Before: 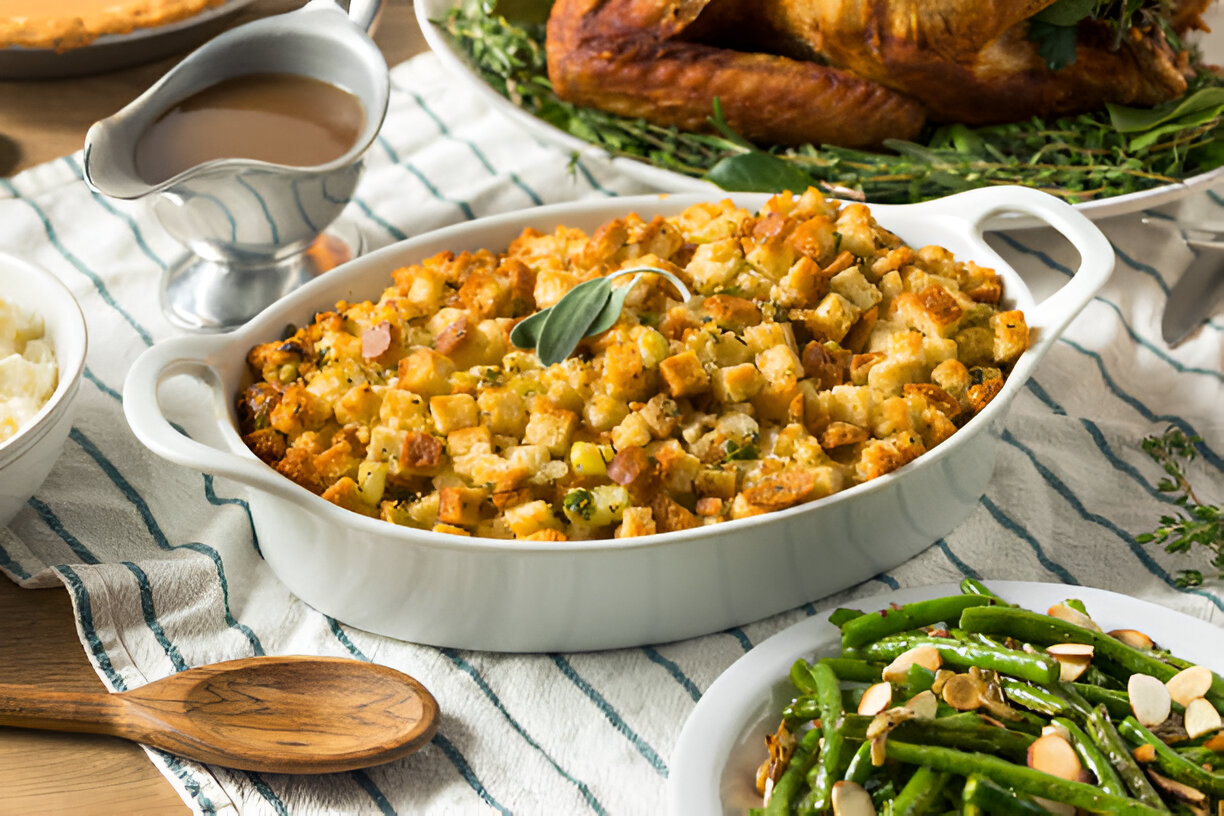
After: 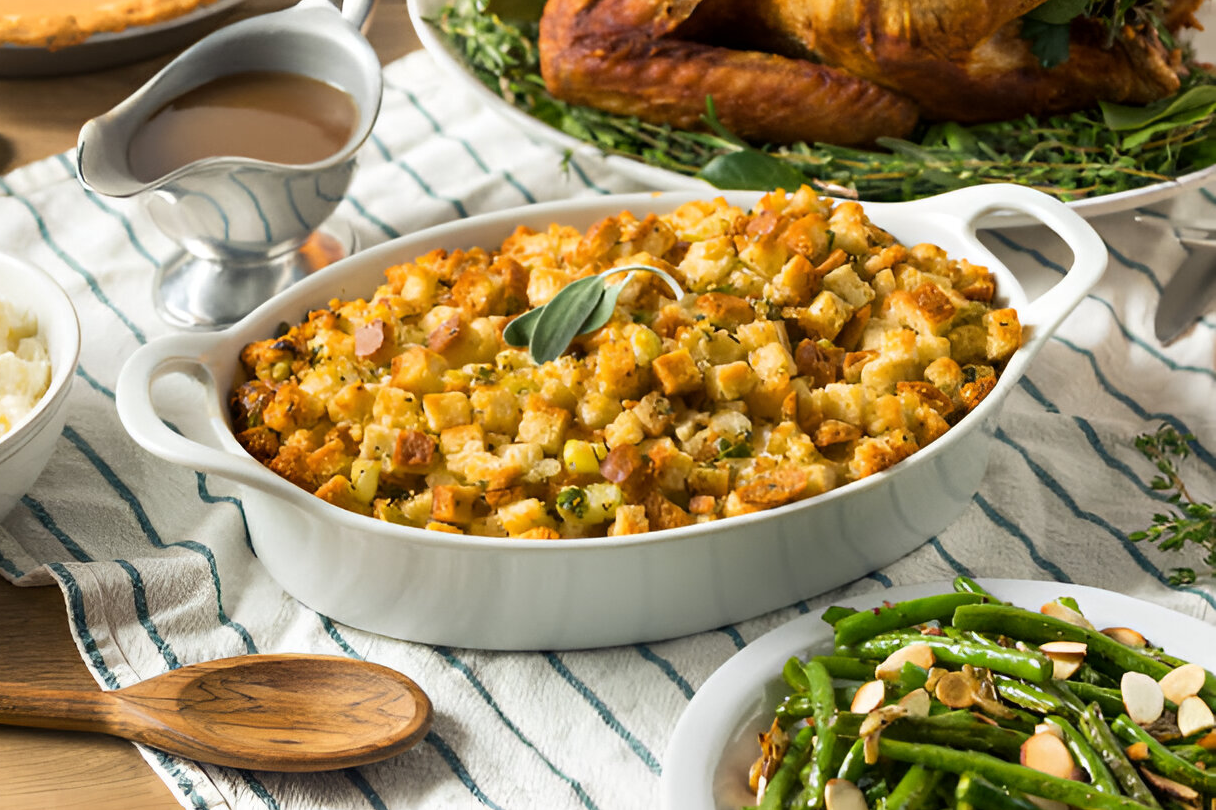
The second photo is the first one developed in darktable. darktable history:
crop and rotate: left 0.584%, top 0.355%, bottom 0.272%
